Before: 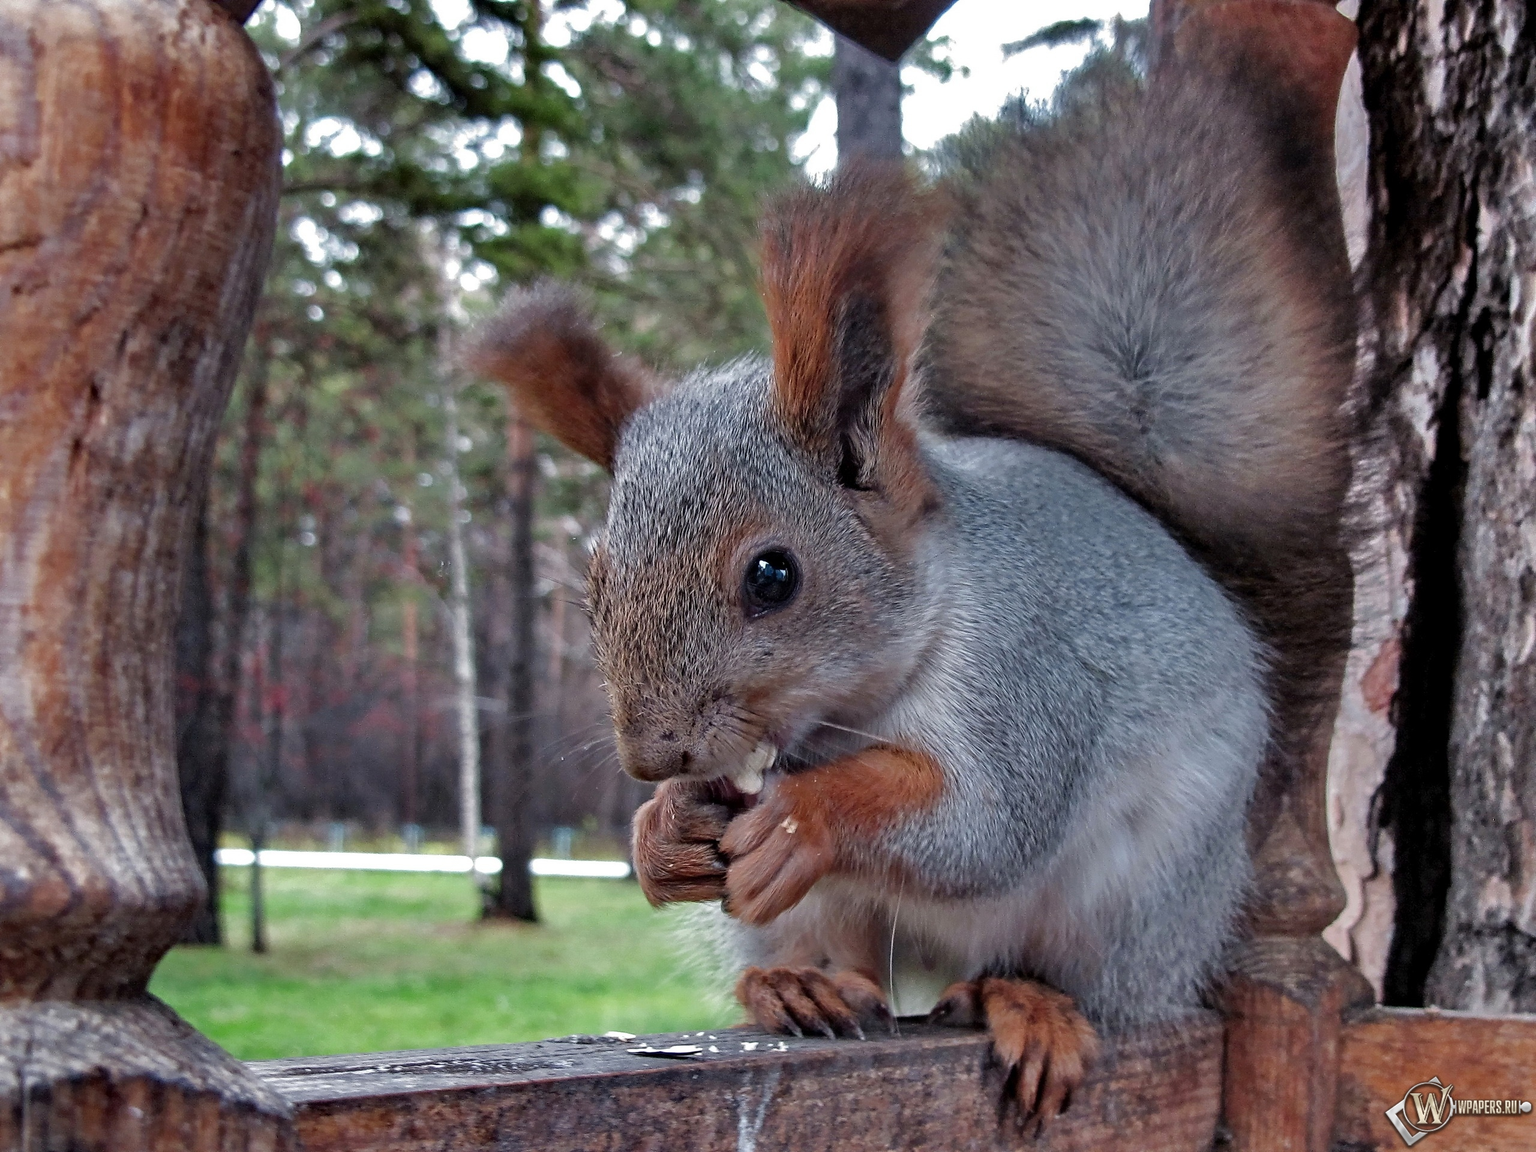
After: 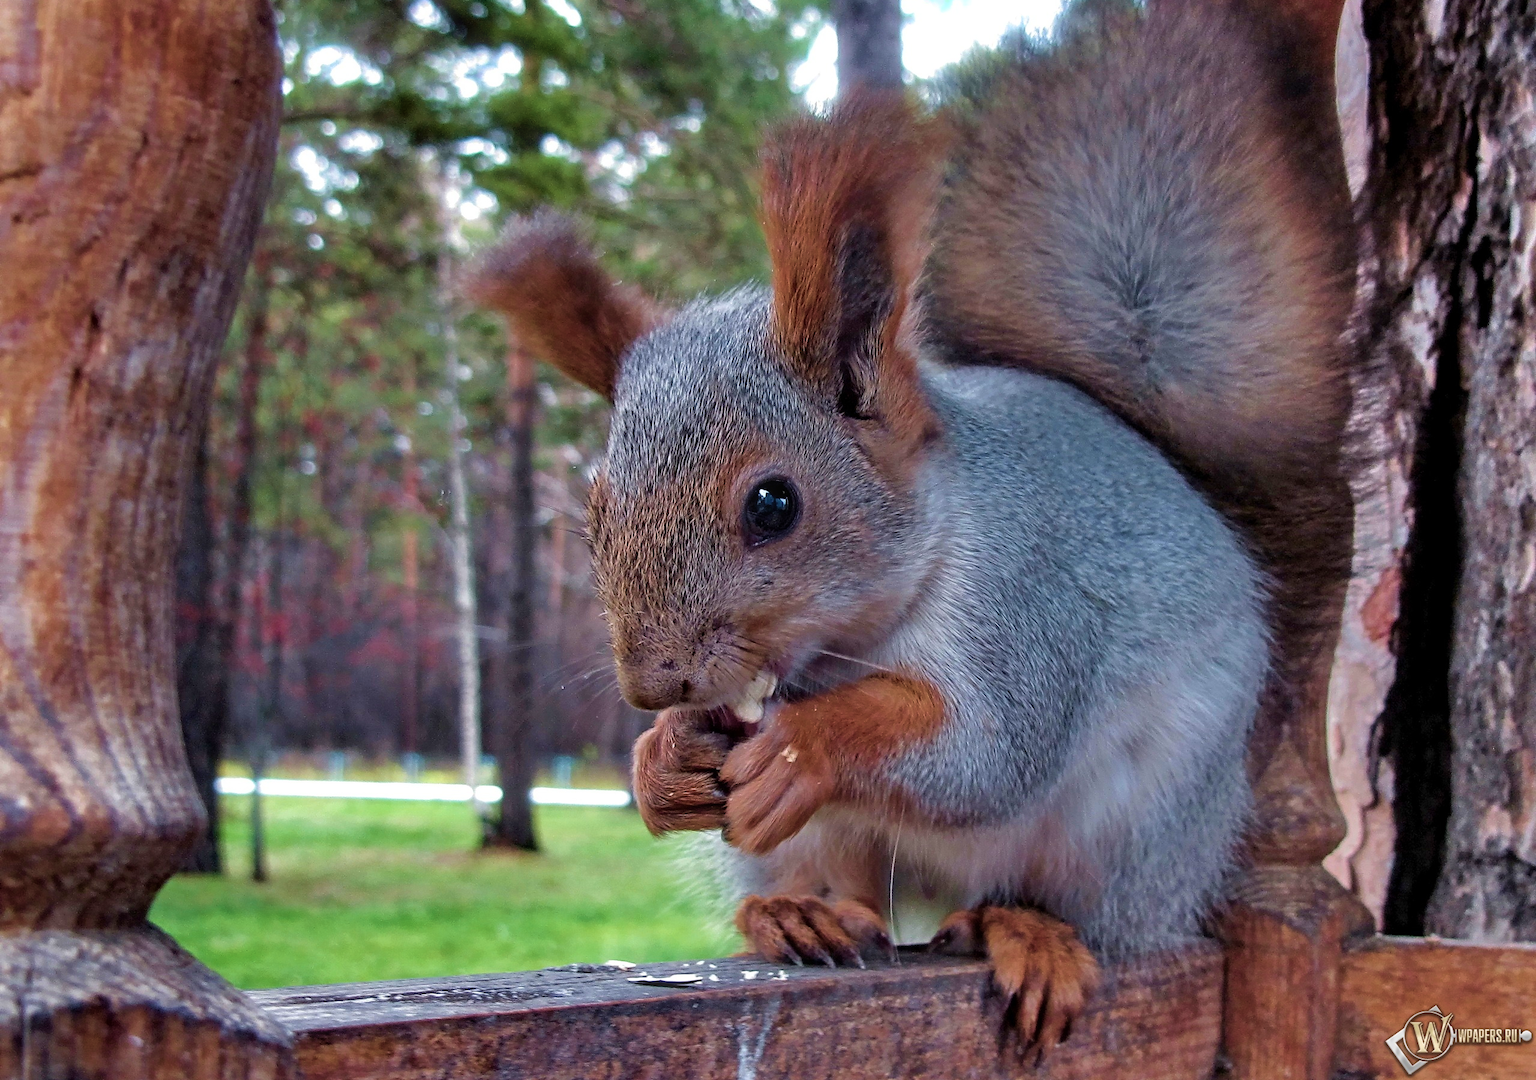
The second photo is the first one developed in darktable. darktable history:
crop and rotate: top 6.25%
velvia: strength 56%
bloom: size 5%, threshold 95%, strength 15%
